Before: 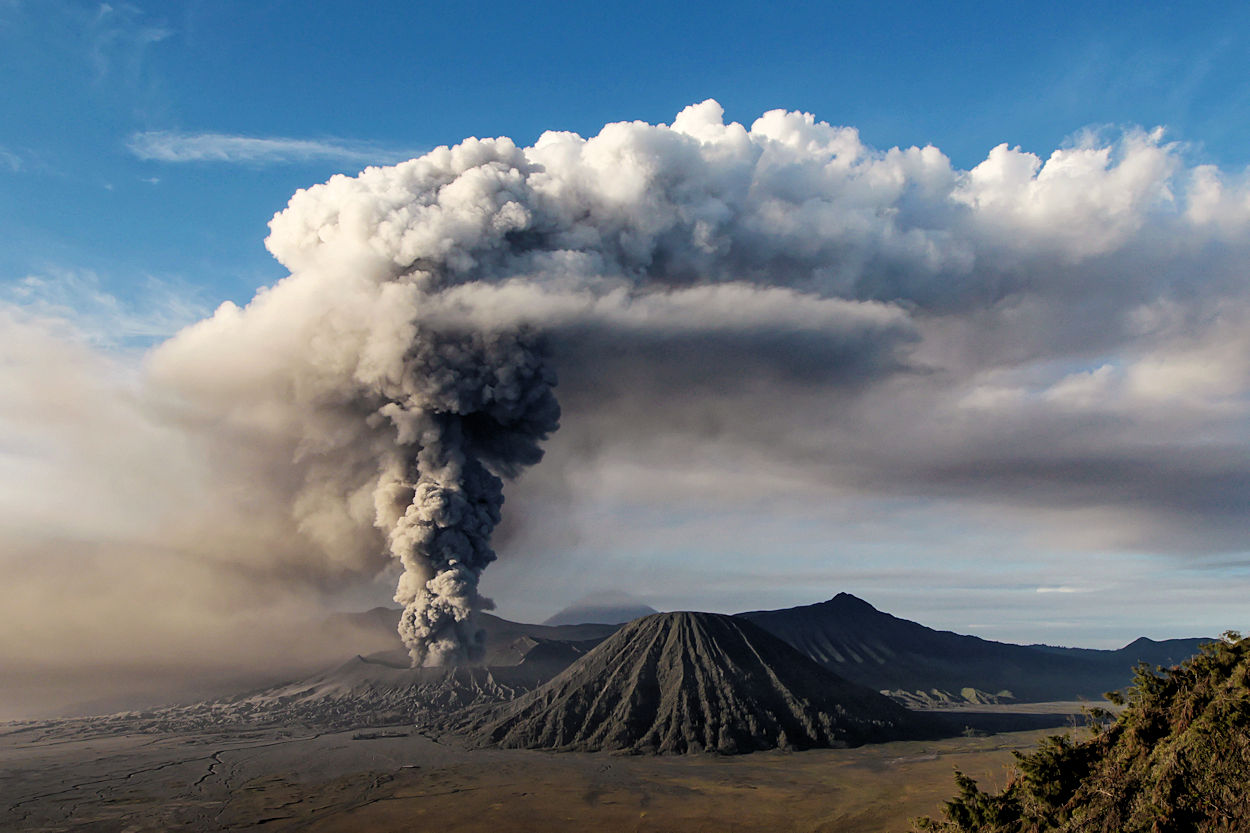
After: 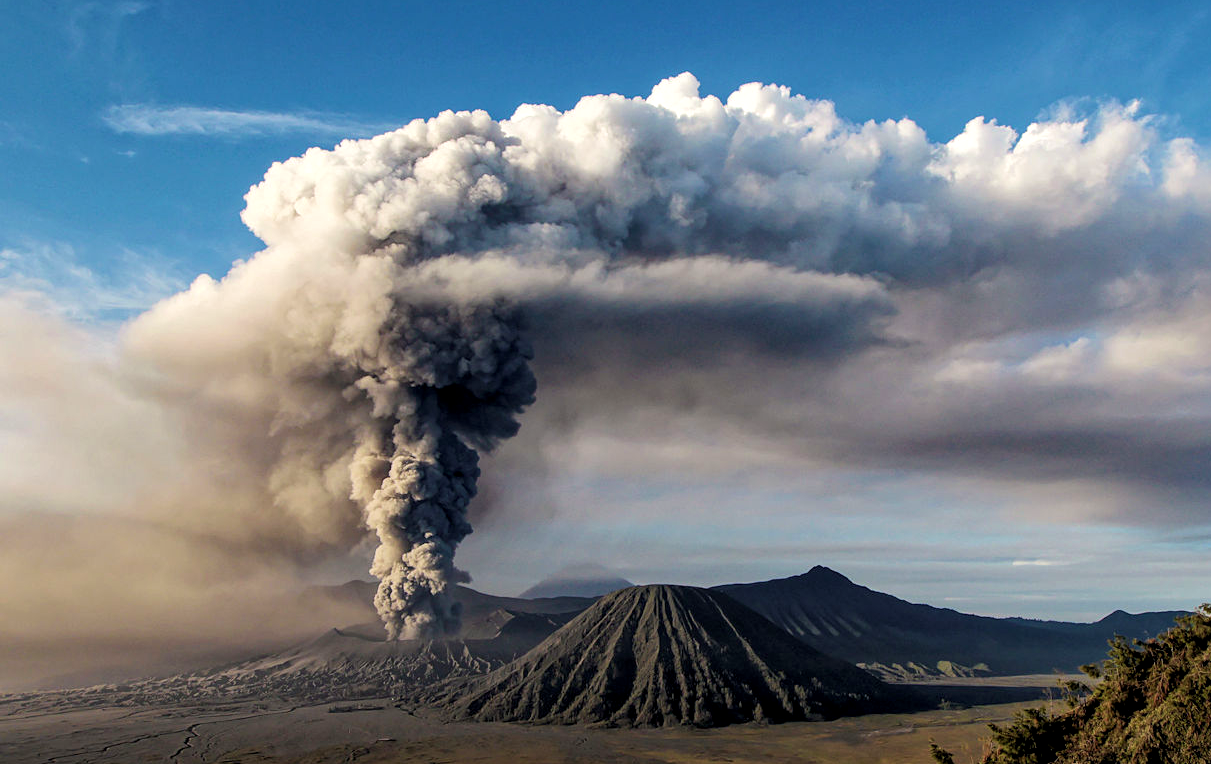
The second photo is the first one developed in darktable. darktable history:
crop: left 1.964%, top 3.251%, right 1.122%, bottom 4.933%
velvia: on, module defaults
local contrast: on, module defaults
